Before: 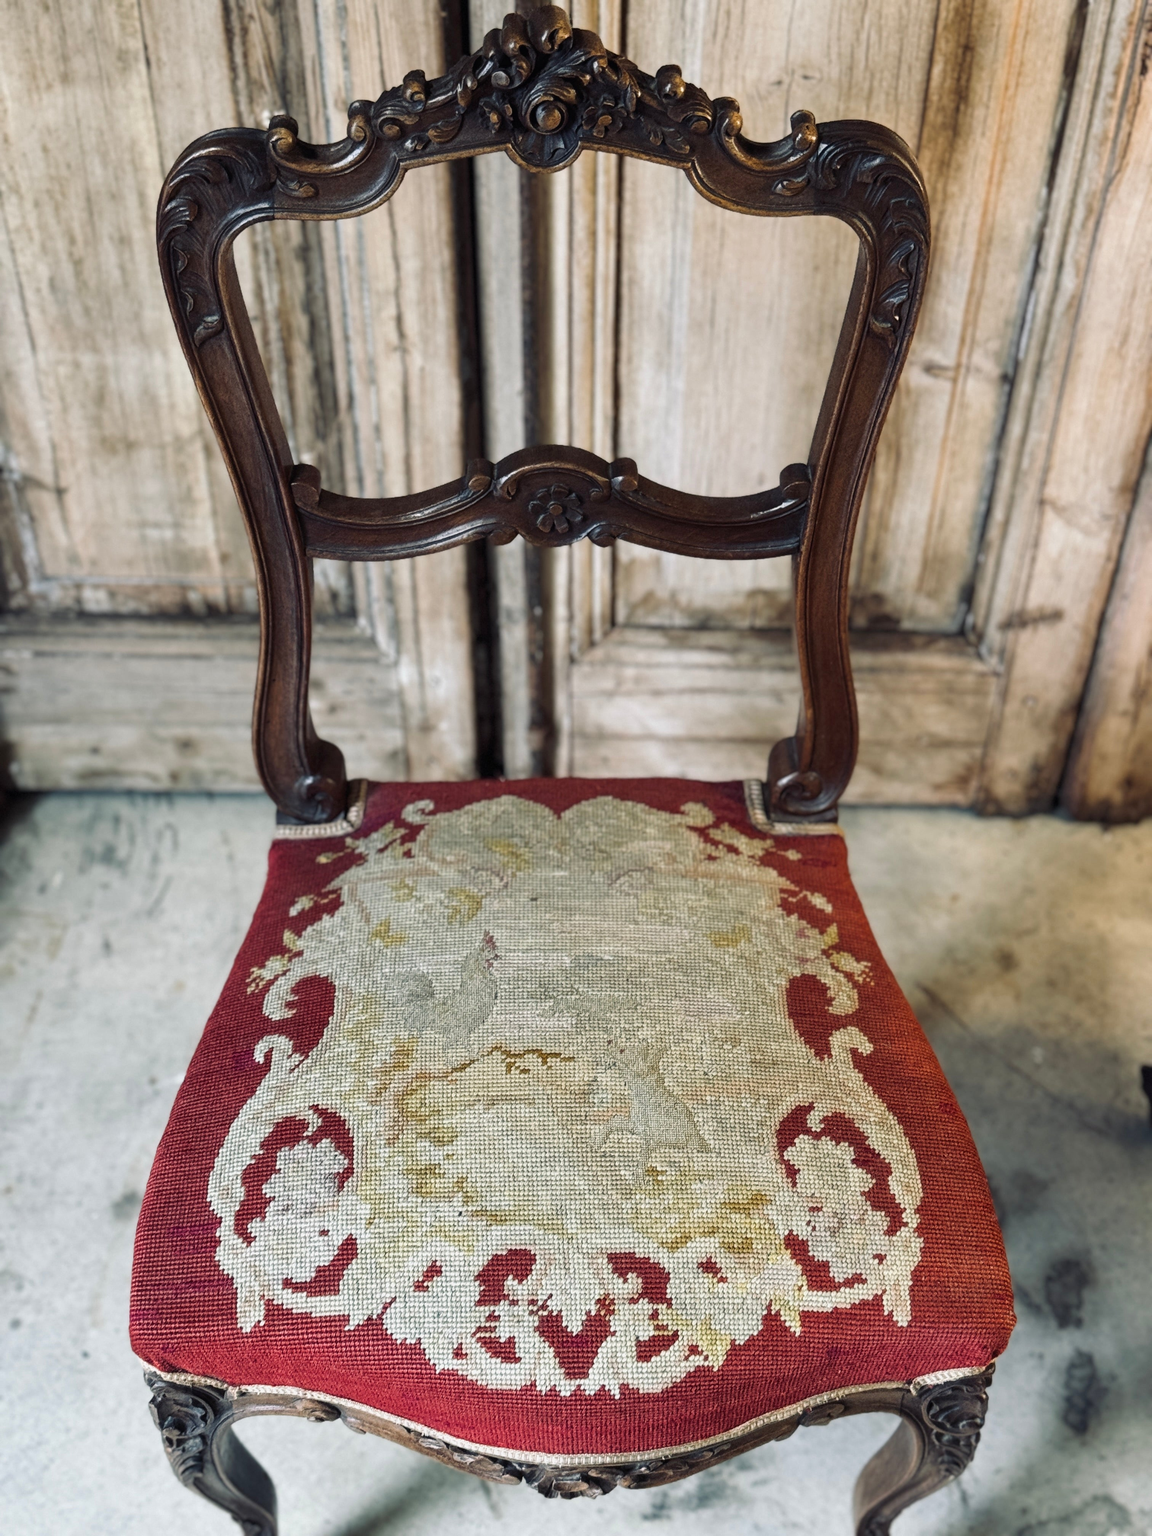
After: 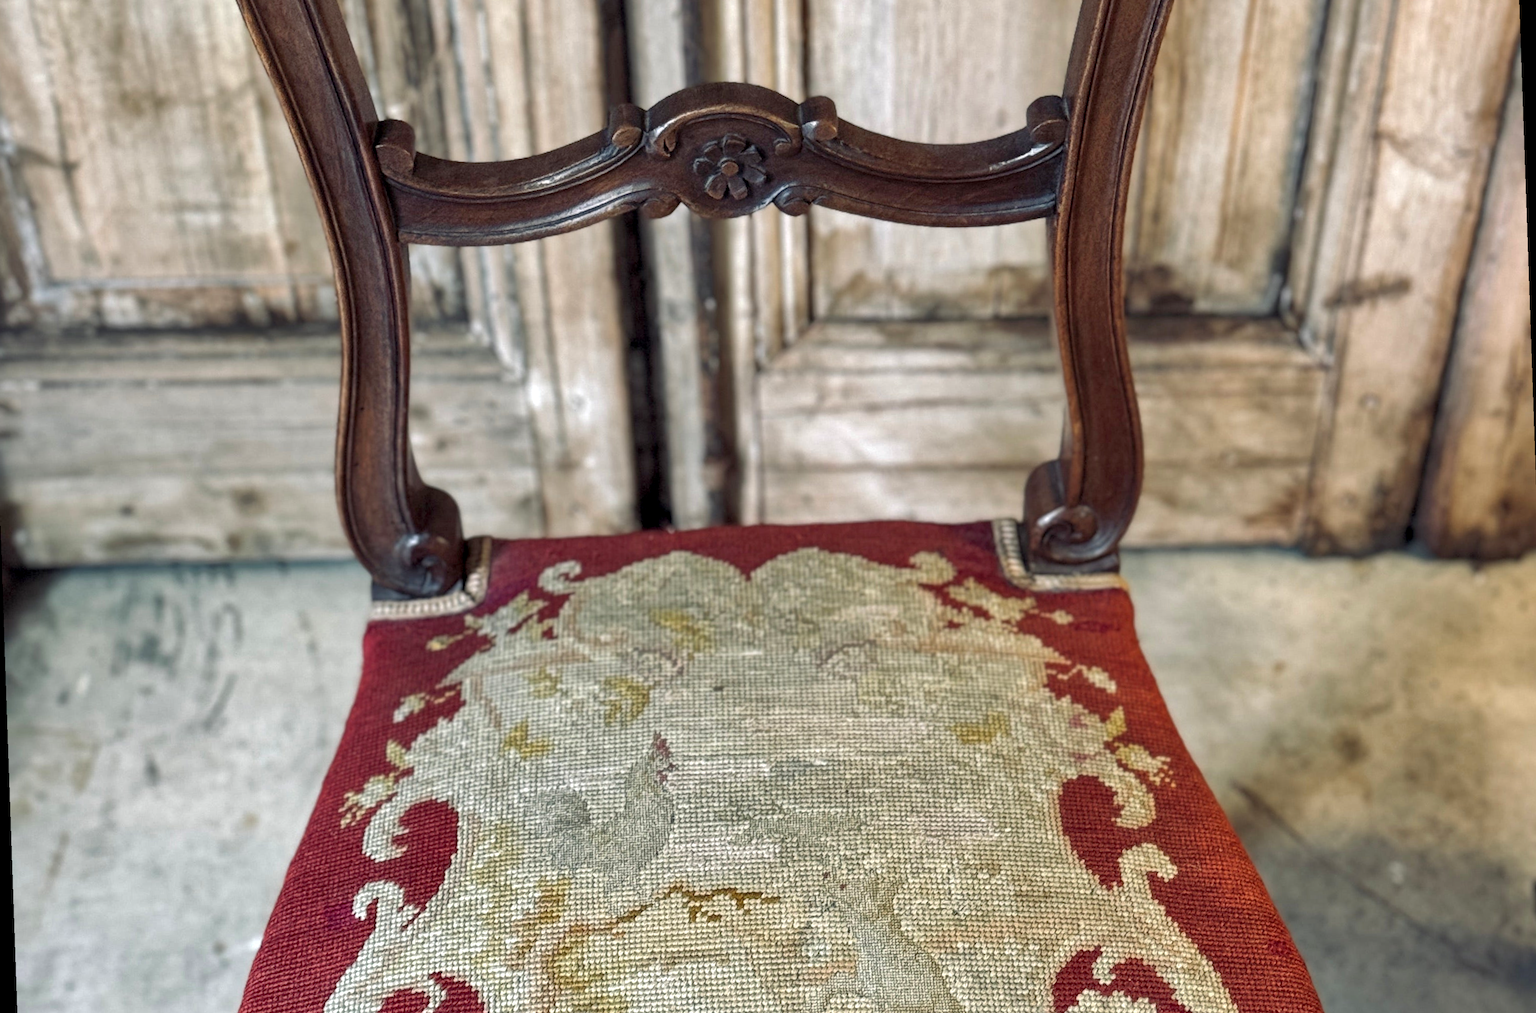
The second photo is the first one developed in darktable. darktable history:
crop and rotate: top 23.043%, bottom 23.437%
local contrast: highlights 100%, shadows 100%, detail 120%, midtone range 0.2
base curve: preserve colors none
rotate and perspective: rotation -2°, crop left 0.022, crop right 0.978, crop top 0.049, crop bottom 0.951
contrast equalizer: octaves 7, y [[0.6 ×6], [0.55 ×6], [0 ×6], [0 ×6], [0 ×6]], mix 0.15
shadows and highlights: on, module defaults
exposure: exposure 0.258 EV, compensate highlight preservation false
